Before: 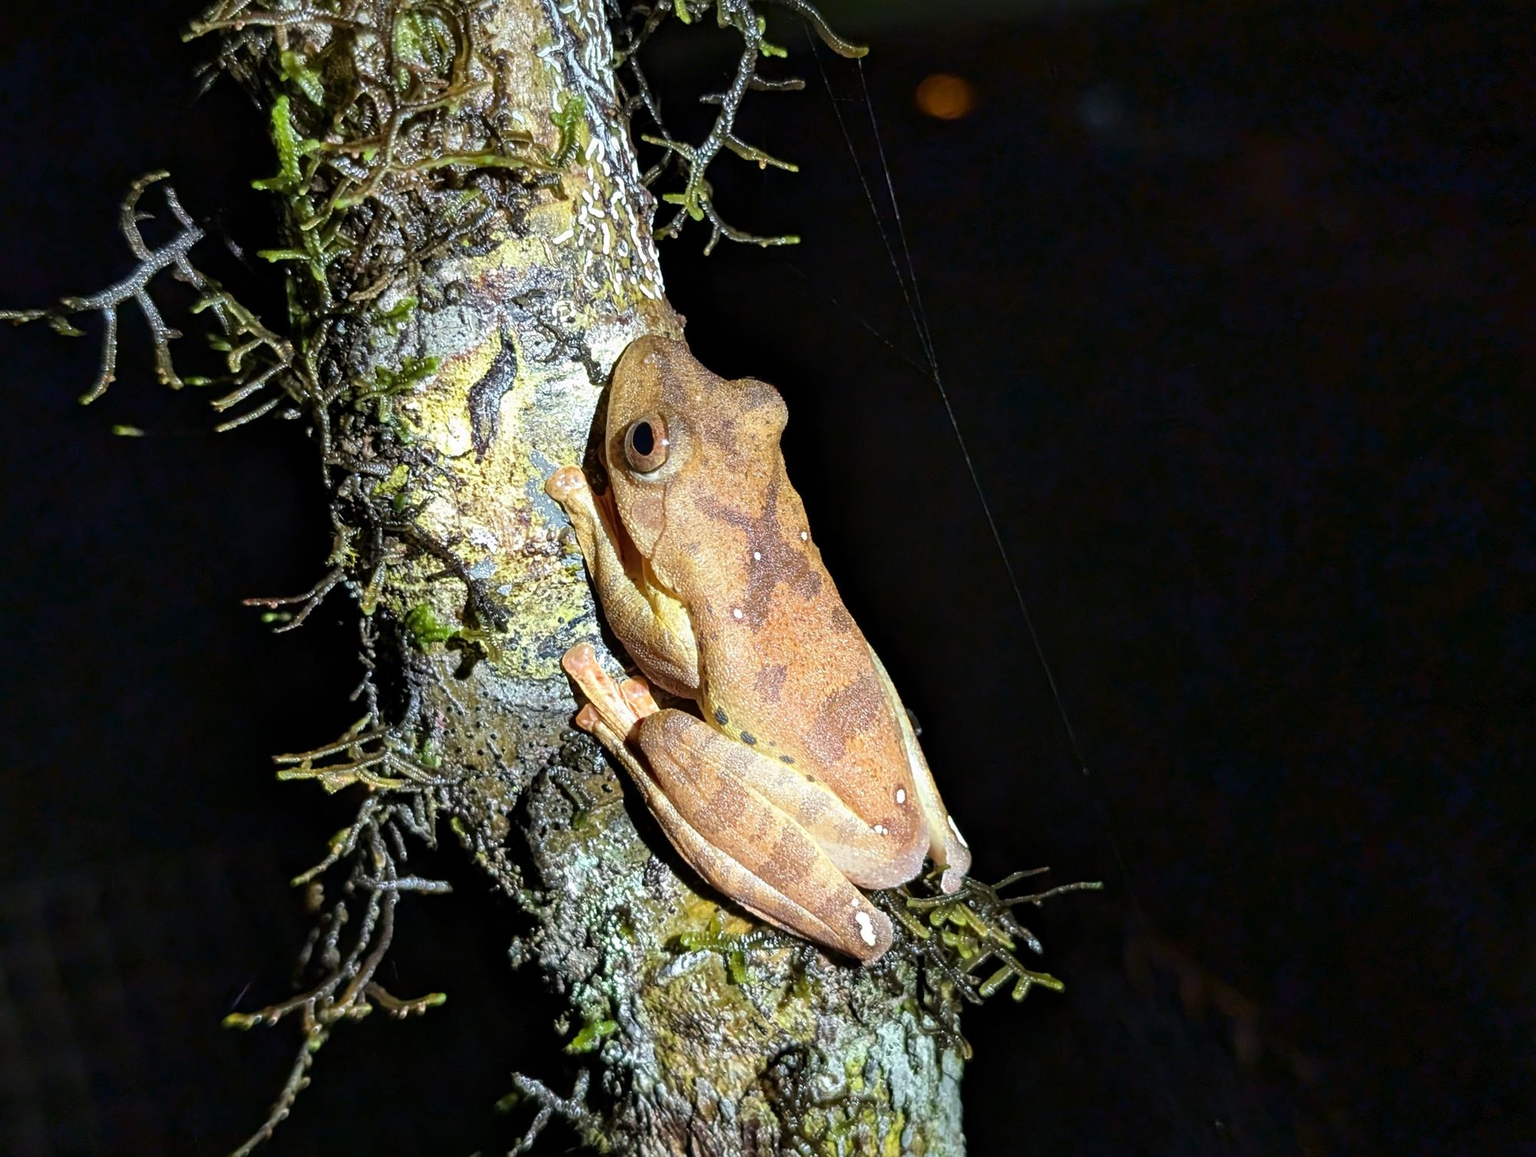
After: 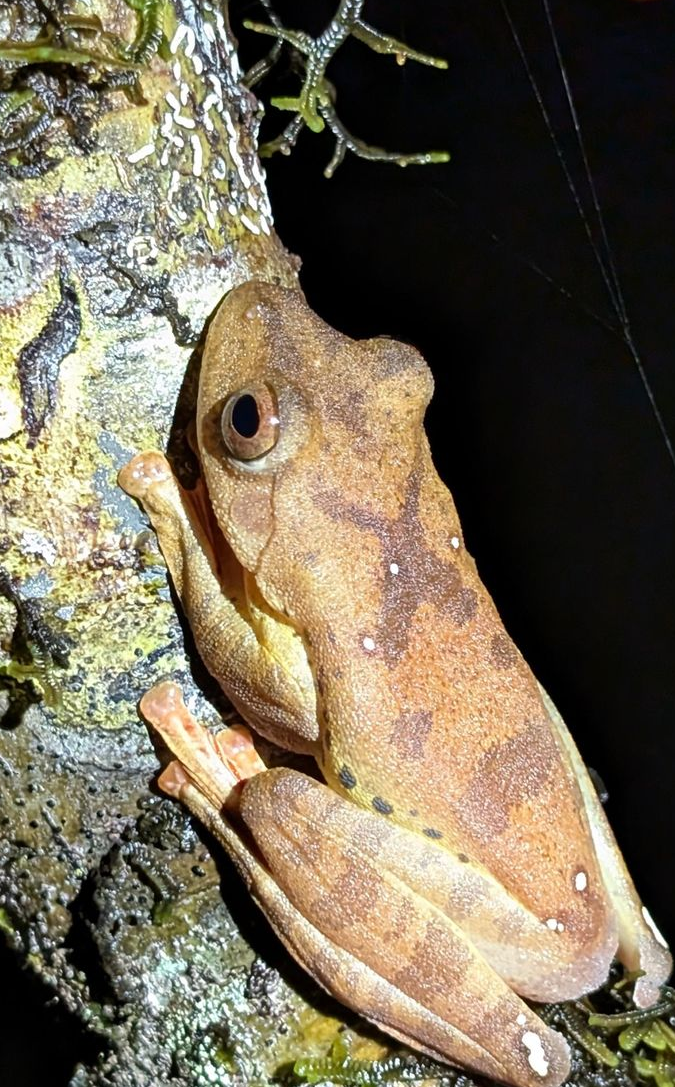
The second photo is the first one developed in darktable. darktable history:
crop and rotate: left 29.647%, top 10.354%, right 36.589%, bottom 17.409%
